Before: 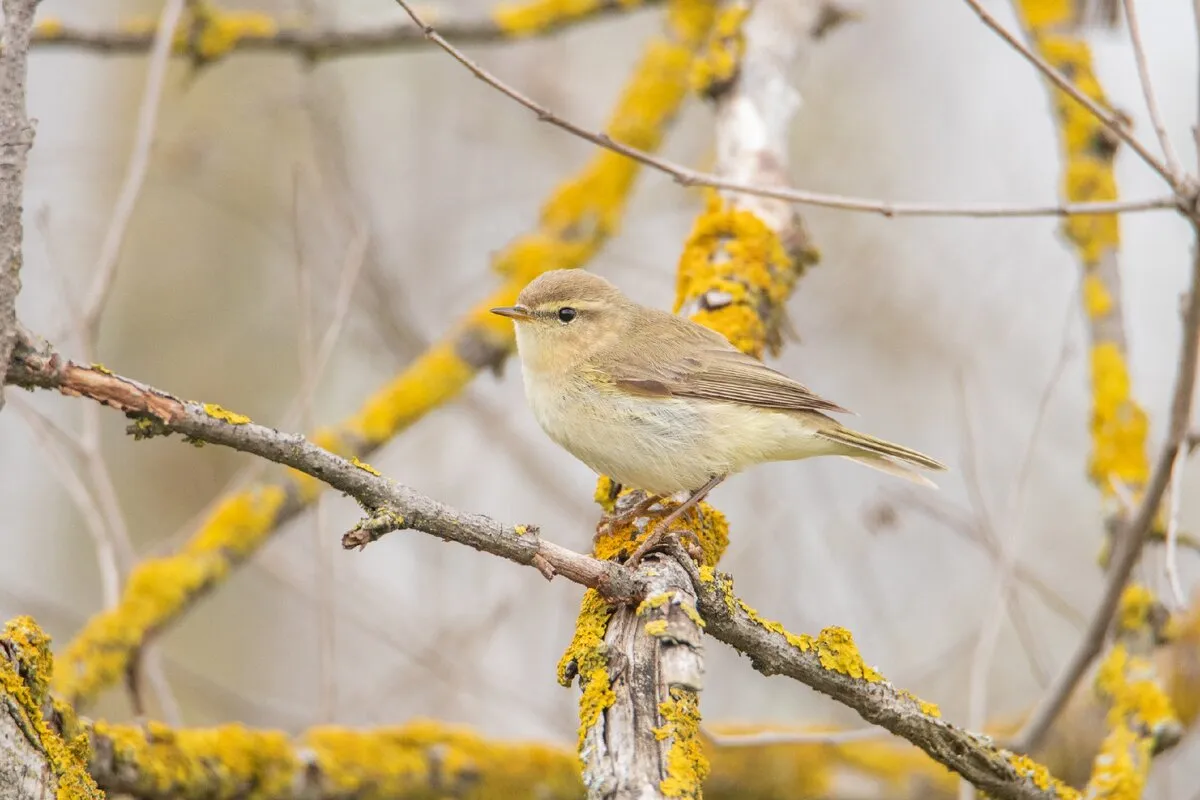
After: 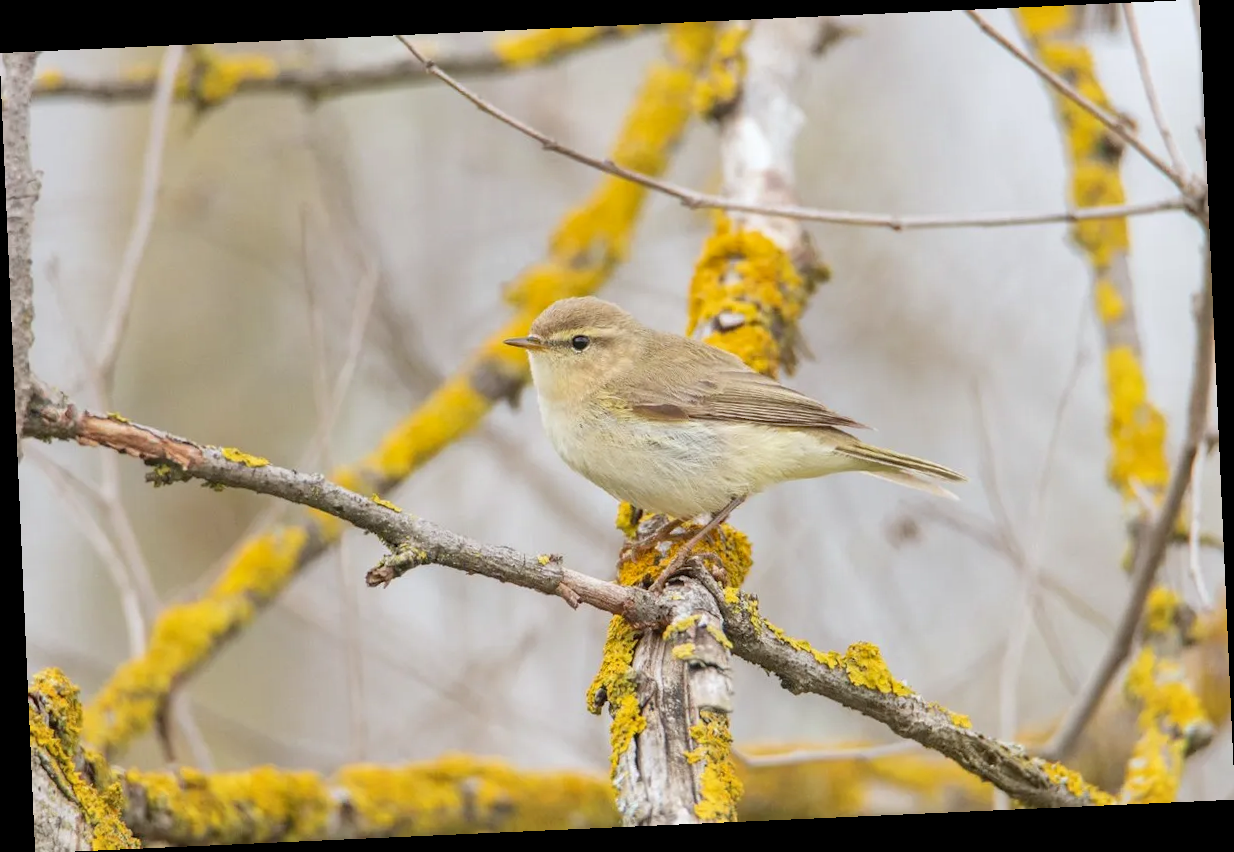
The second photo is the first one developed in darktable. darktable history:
rotate and perspective: rotation -2.56°, automatic cropping off
white balance: red 0.982, blue 1.018
shadows and highlights: radius 125.46, shadows 30.51, highlights -30.51, low approximation 0.01, soften with gaussian
